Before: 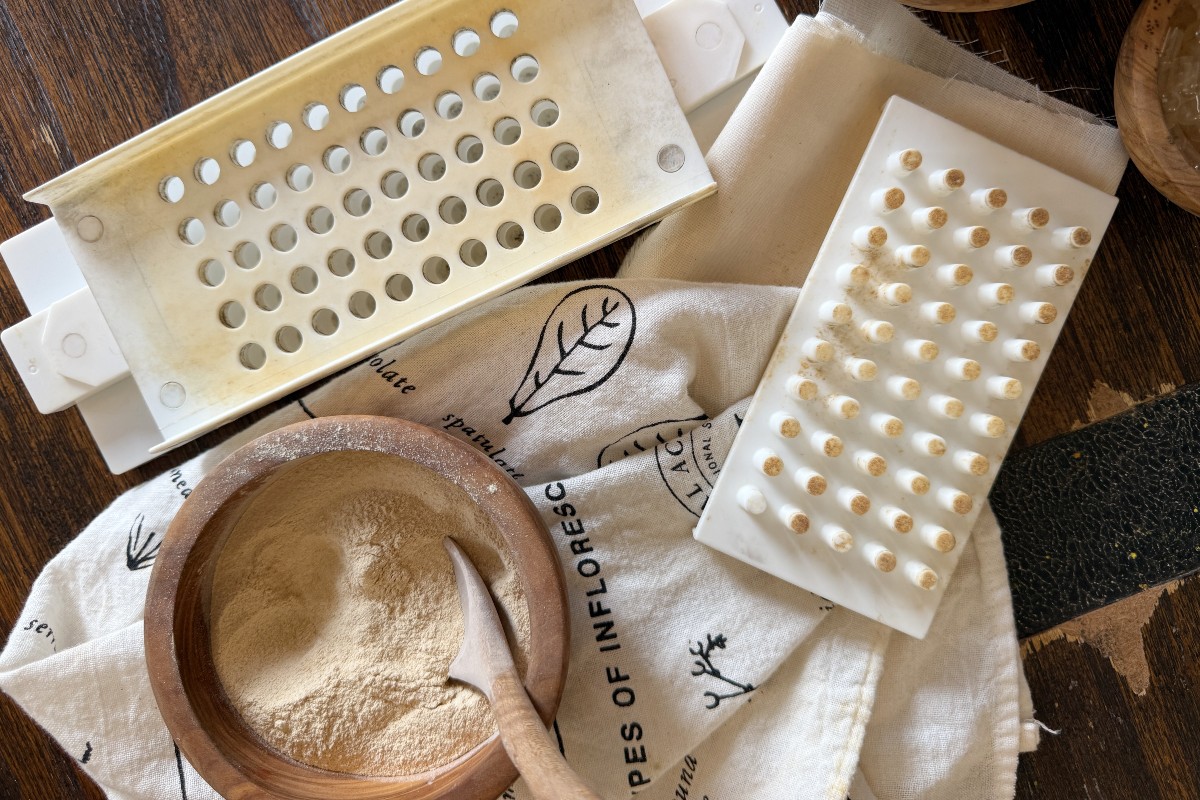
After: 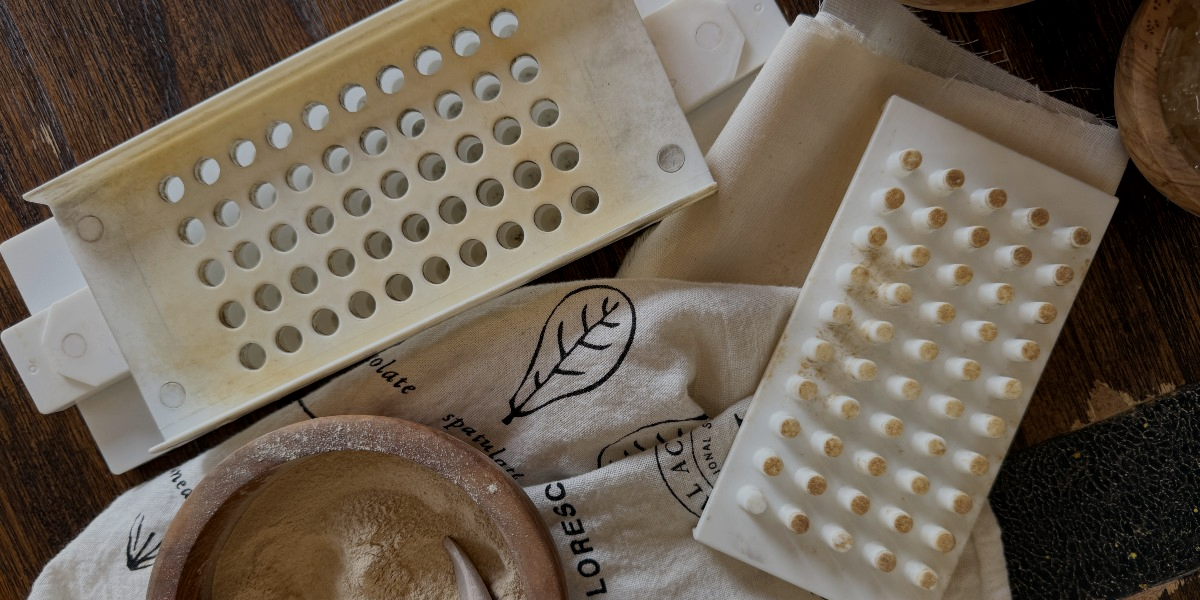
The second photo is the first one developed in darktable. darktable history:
exposure: exposure -1 EV, compensate highlight preservation false
local contrast: mode bilateral grid, contrast 20, coarseness 50, detail 120%, midtone range 0.2
crop: bottom 24.988%
